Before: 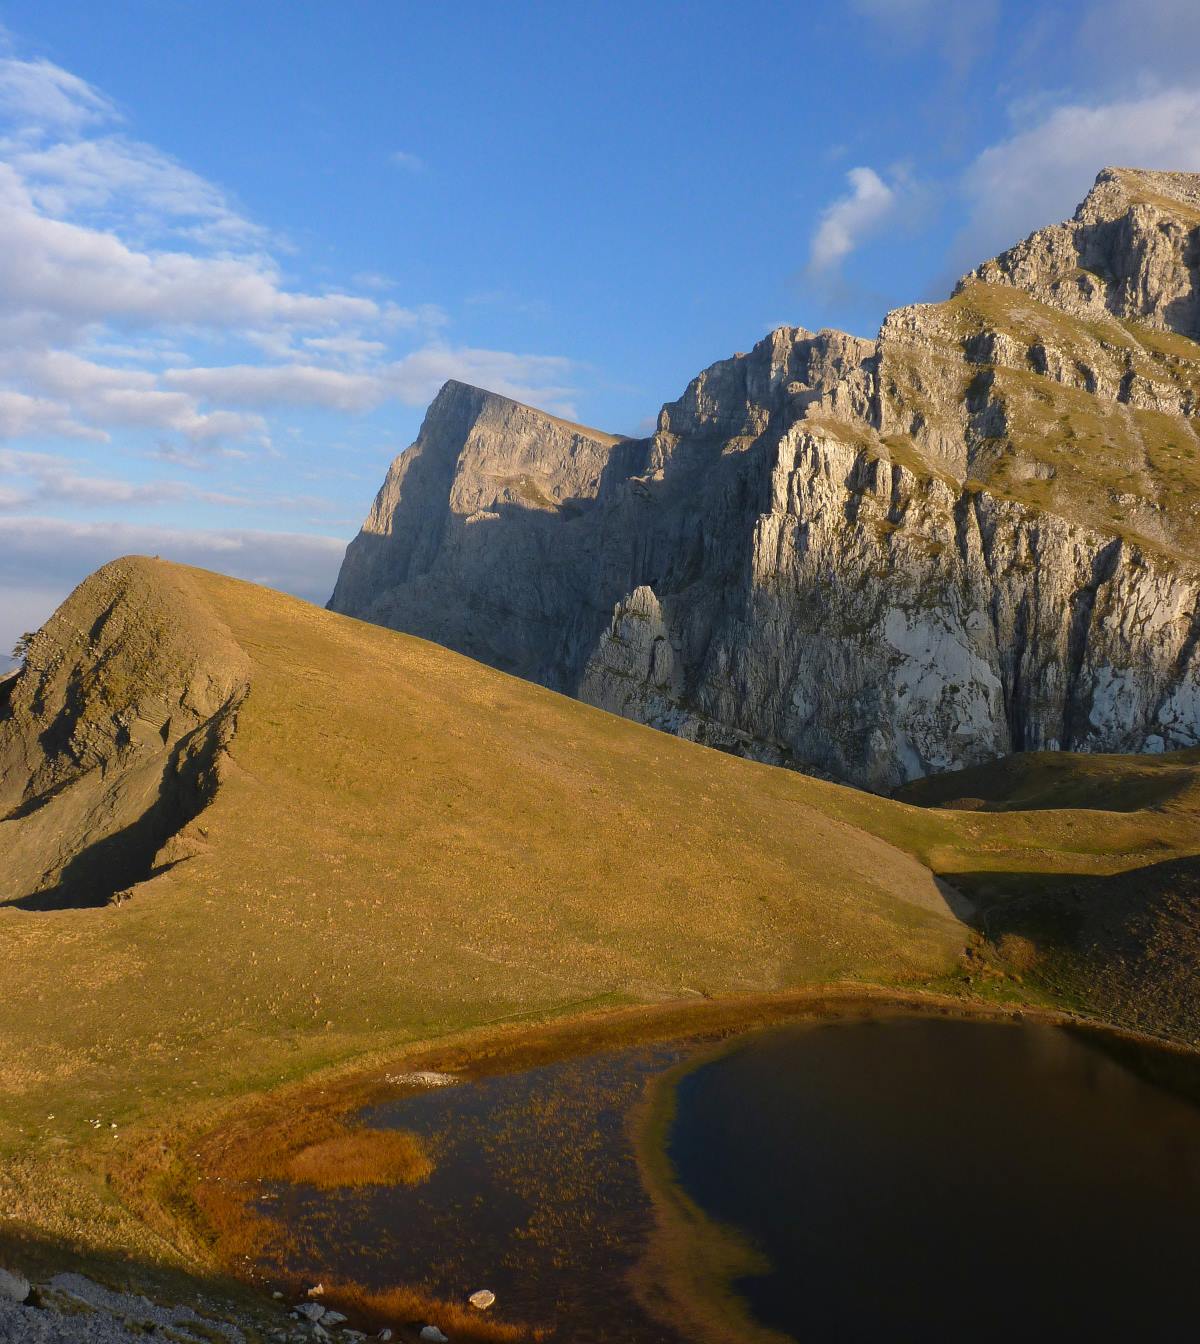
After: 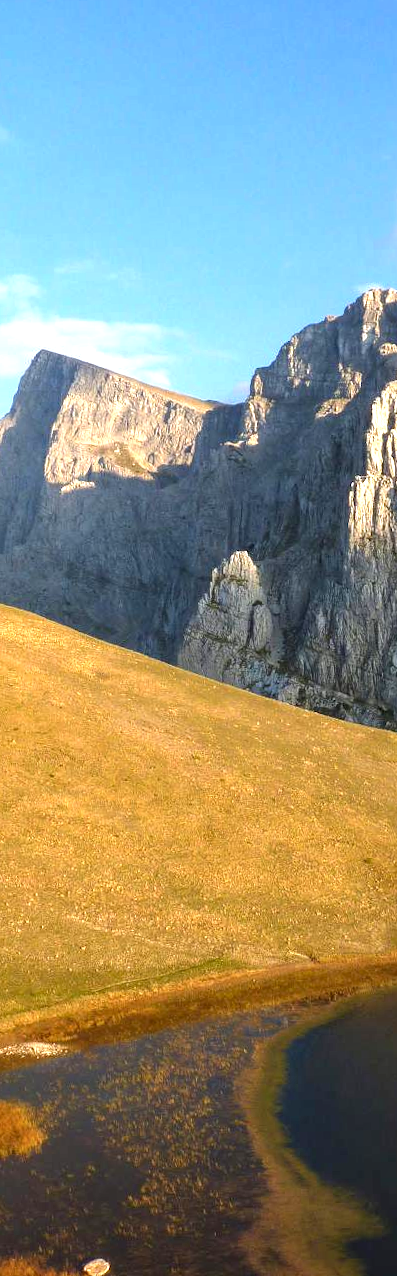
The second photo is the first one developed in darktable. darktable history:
local contrast: detail 130%
crop: left 33.36%, right 33.36%
rotate and perspective: rotation -1.42°, crop left 0.016, crop right 0.984, crop top 0.035, crop bottom 0.965
white balance: emerald 1
exposure: exposure 1.15 EV, compensate highlight preservation false
color correction: highlights a* -0.182, highlights b* -0.124
